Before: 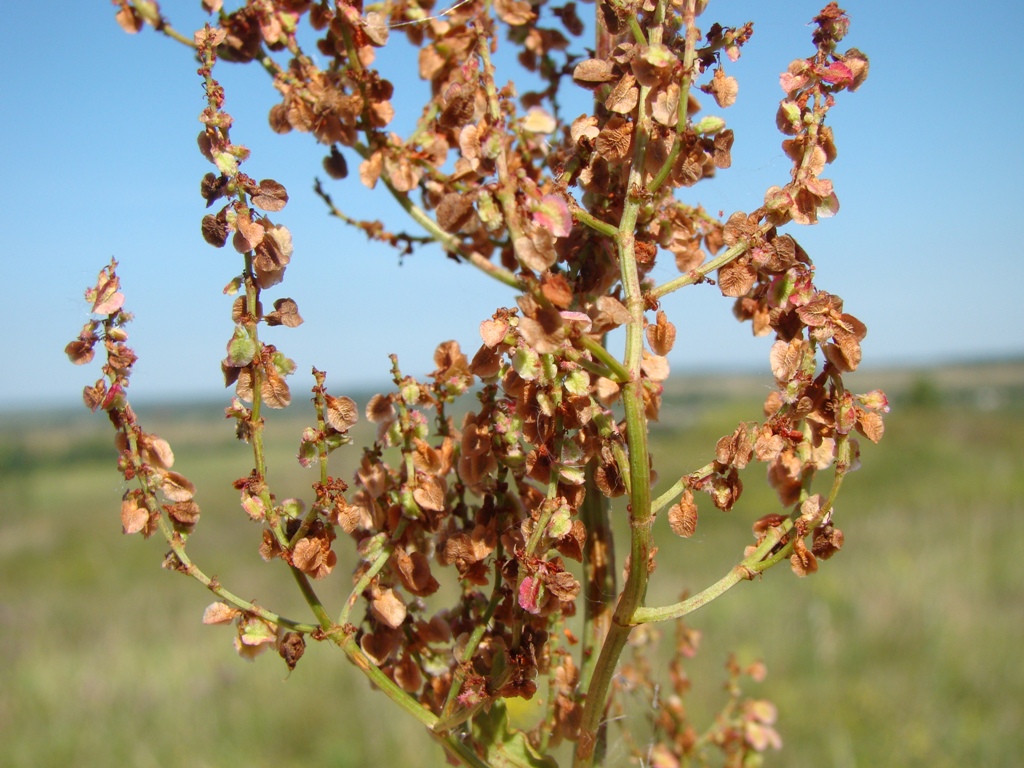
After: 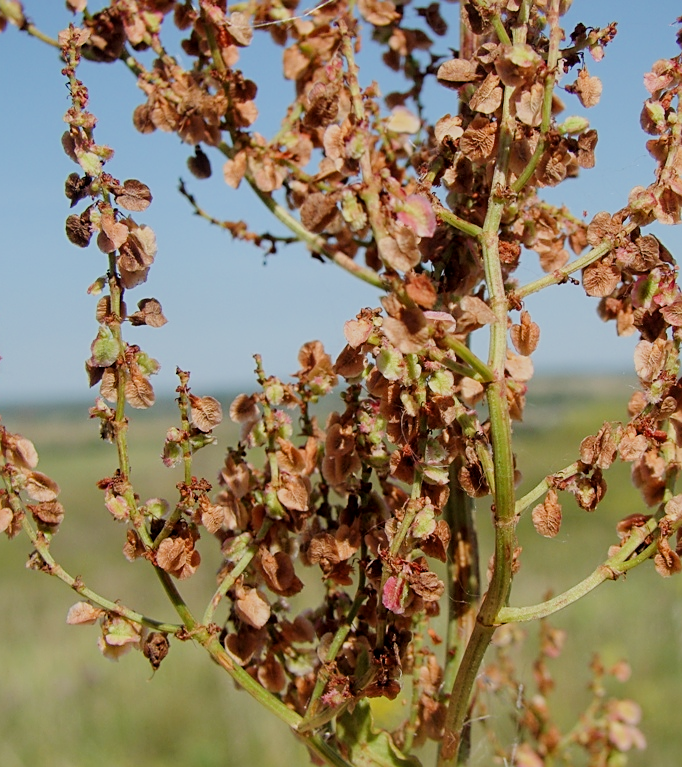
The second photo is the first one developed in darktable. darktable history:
sharpen: on, module defaults
crop and rotate: left 13.342%, right 19.991%
filmic rgb: black relative exposure -7.32 EV, white relative exposure 5.09 EV, hardness 3.2
local contrast: highlights 100%, shadows 100%, detail 120%, midtone range 0.2
